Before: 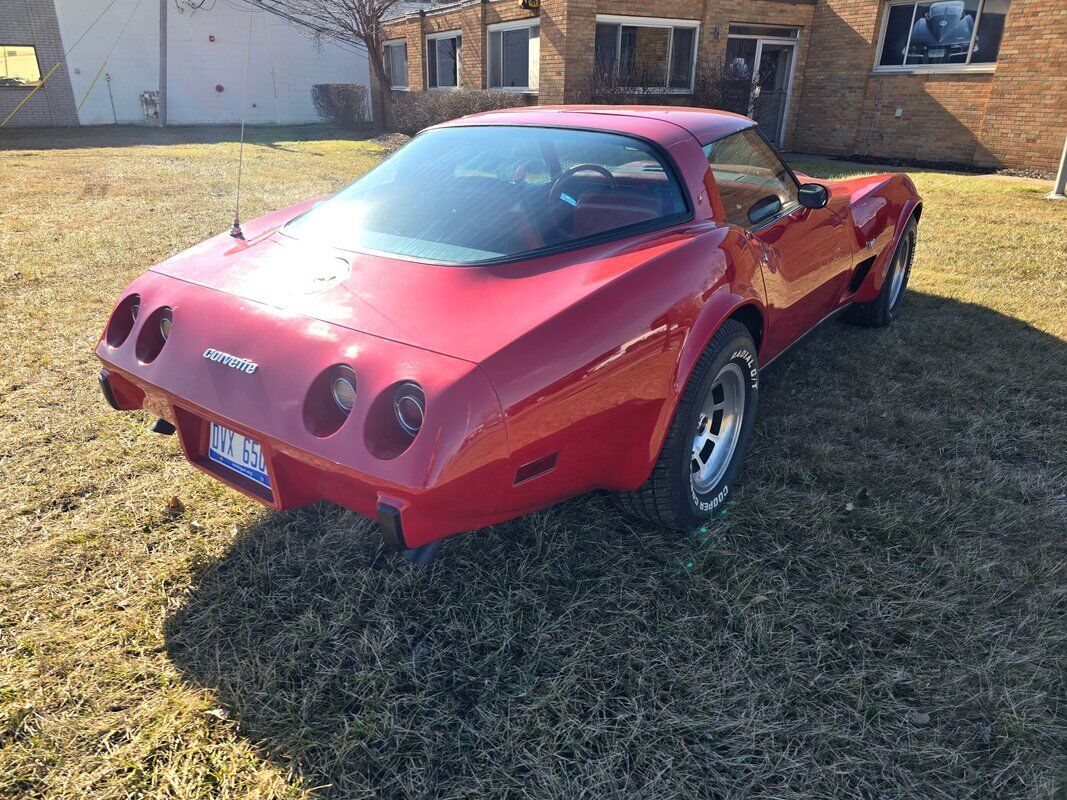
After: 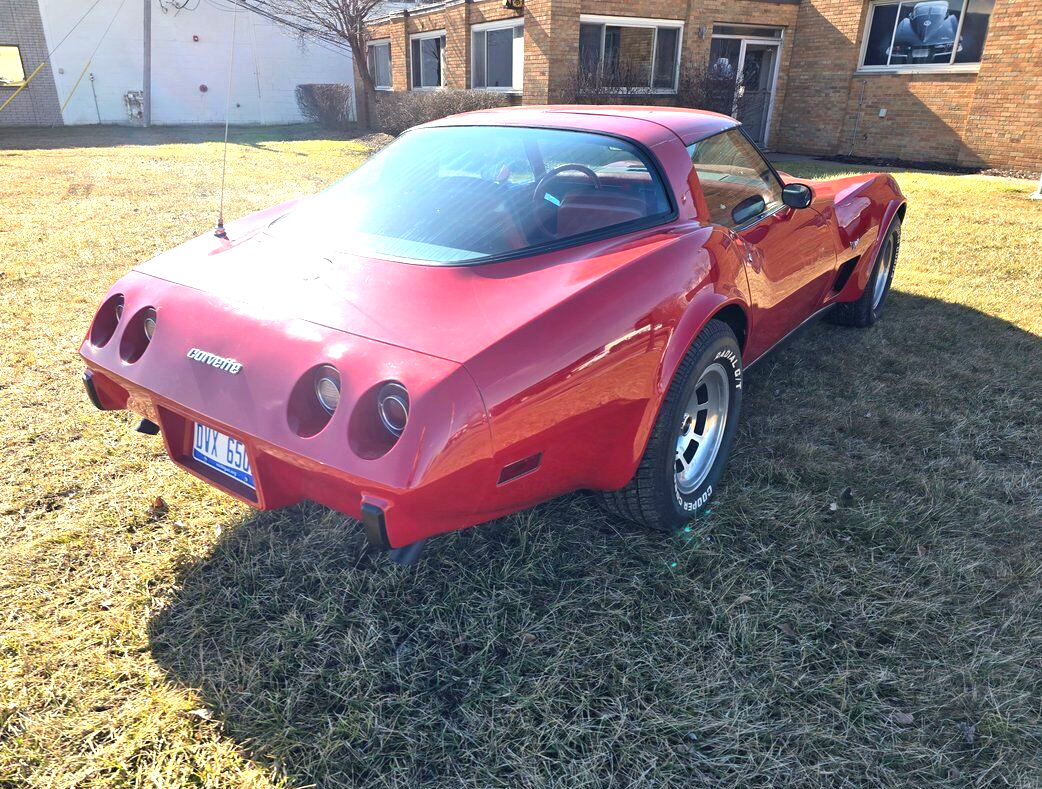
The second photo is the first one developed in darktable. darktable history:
exposure: black level correction 0, exposure 0.702 EV, compensate exposure bias true, compensate highlight preservation false
crop and rotate: left 1.549%, right 0.735%, bottom 1.319%
